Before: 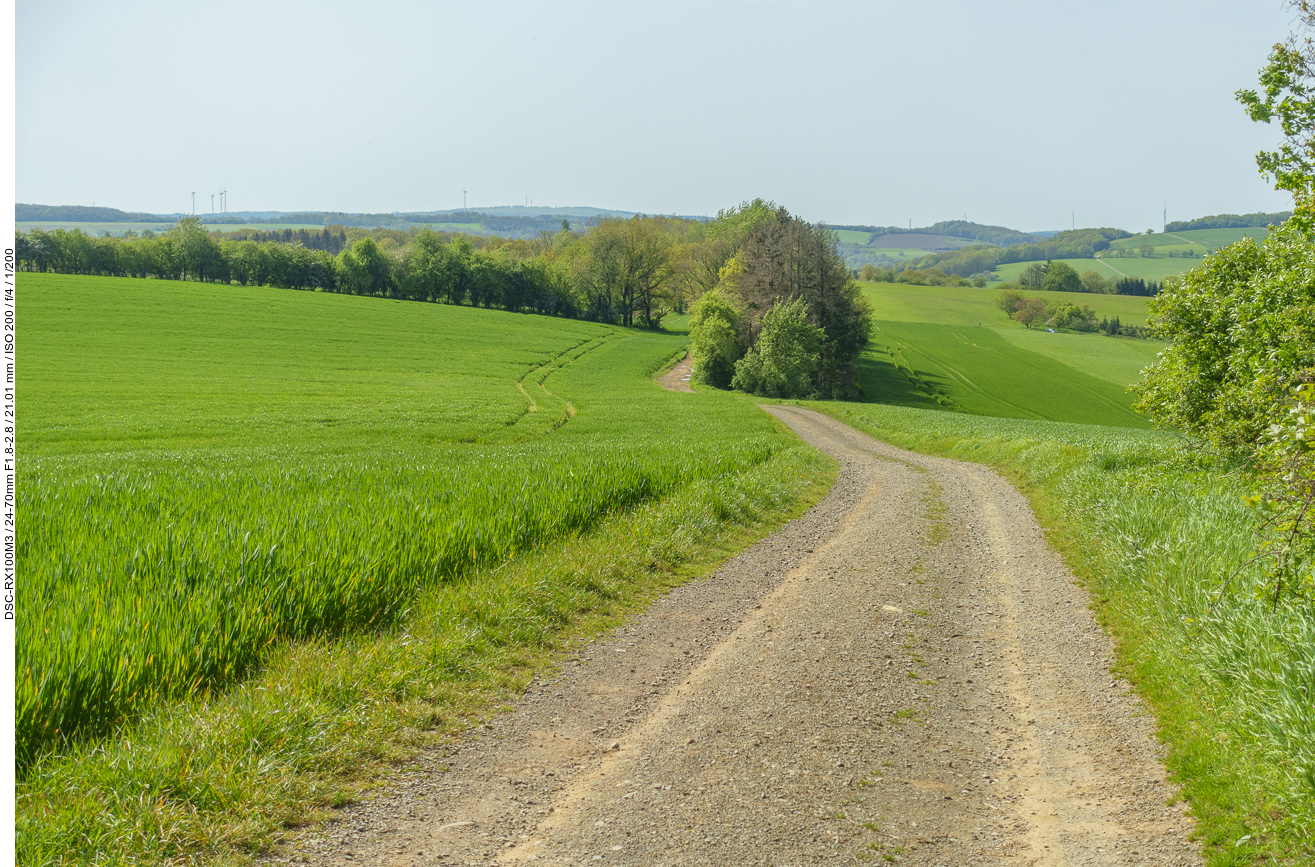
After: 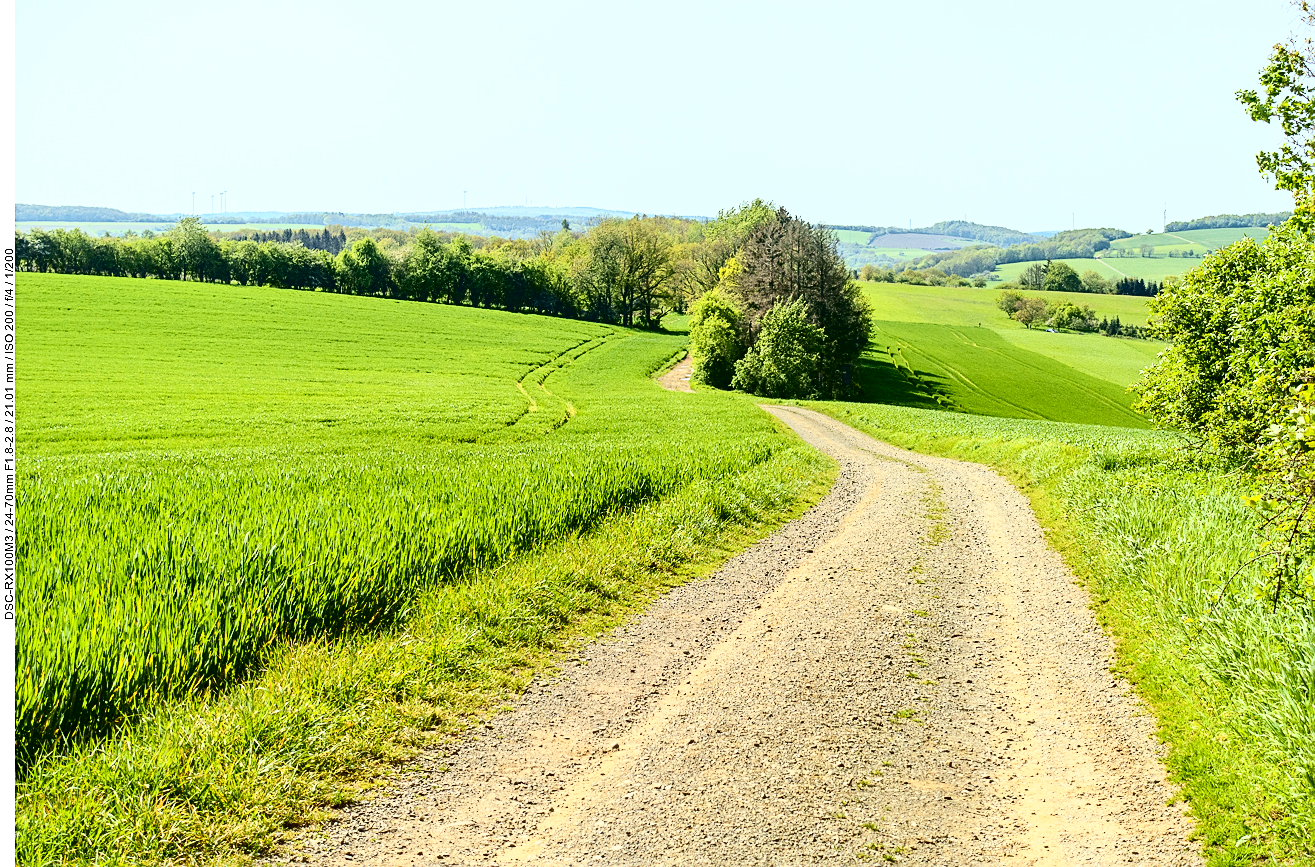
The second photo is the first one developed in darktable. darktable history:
sharpen: on, module defaults
exposure: black level correction 0.007, compensate highlight preservation false
tone curve: curves: ch0 [(0, 0) (0.003, 0.003) (0.011, 0.006) (0.025, 0.012) (0.044, 0.02) (0.069, 0.023) (0.1, 0.029) (0.136, 0.037) (0.177, 0.058) (0.224, 0.084) (0.277, 0.137) (0.335, 0.209) (0.399, 0.336) (0.468, 0.478) (0.543, 0.63) (0.623, 0.789) (0.709, 0.903) (0.801, 0.967) (0.898, 0.987) (1, 1)], color space Lab, independent channels, preserve colors none
color balance rgb: perceptual saturation grading › global saturation 12.733%, perceptual brilliance grading › mid-tones 9.203%, perceptual brilliance grading › shadows 14.225%, global vibrance 20%
